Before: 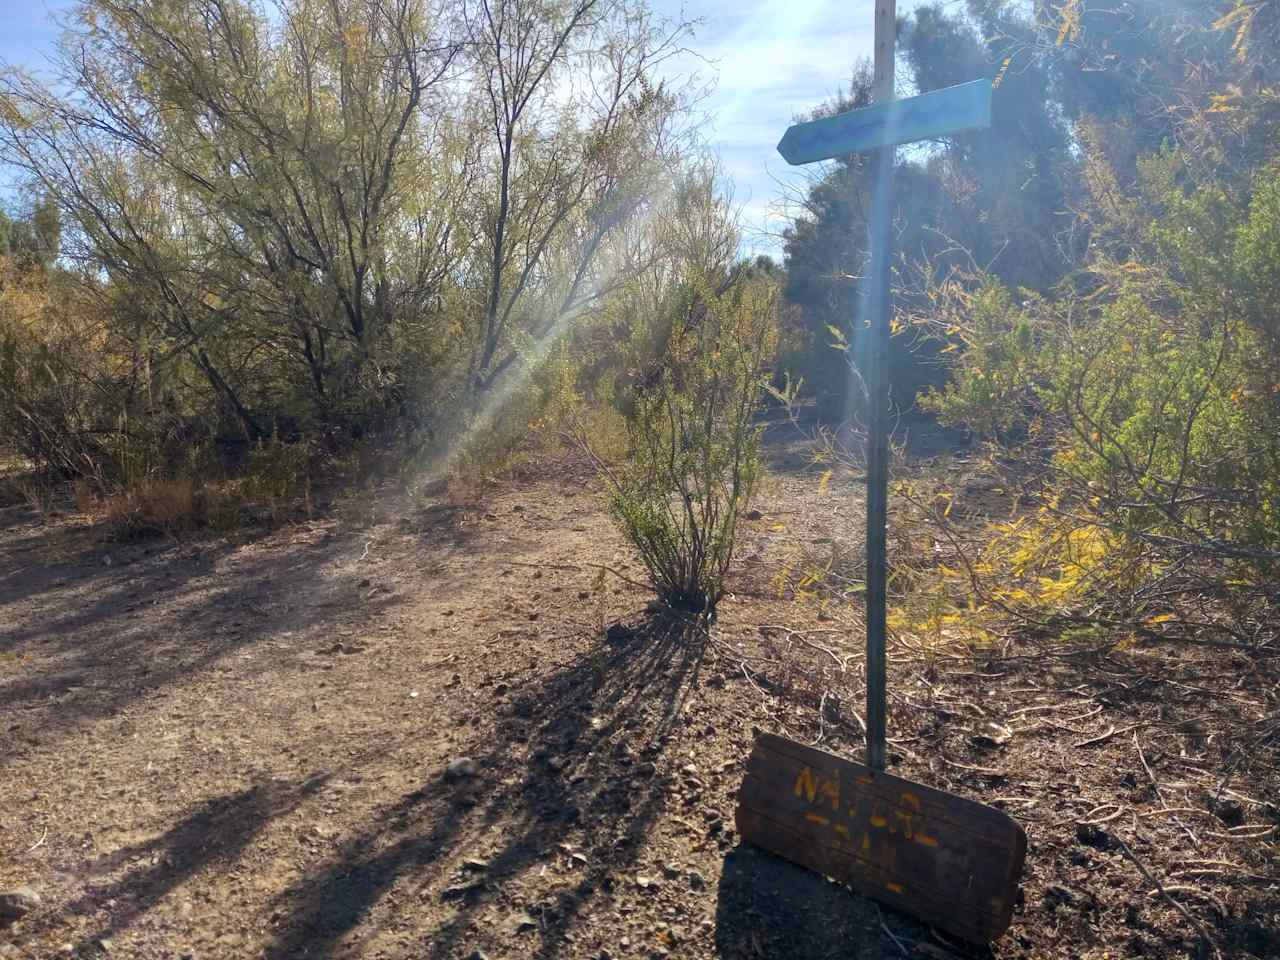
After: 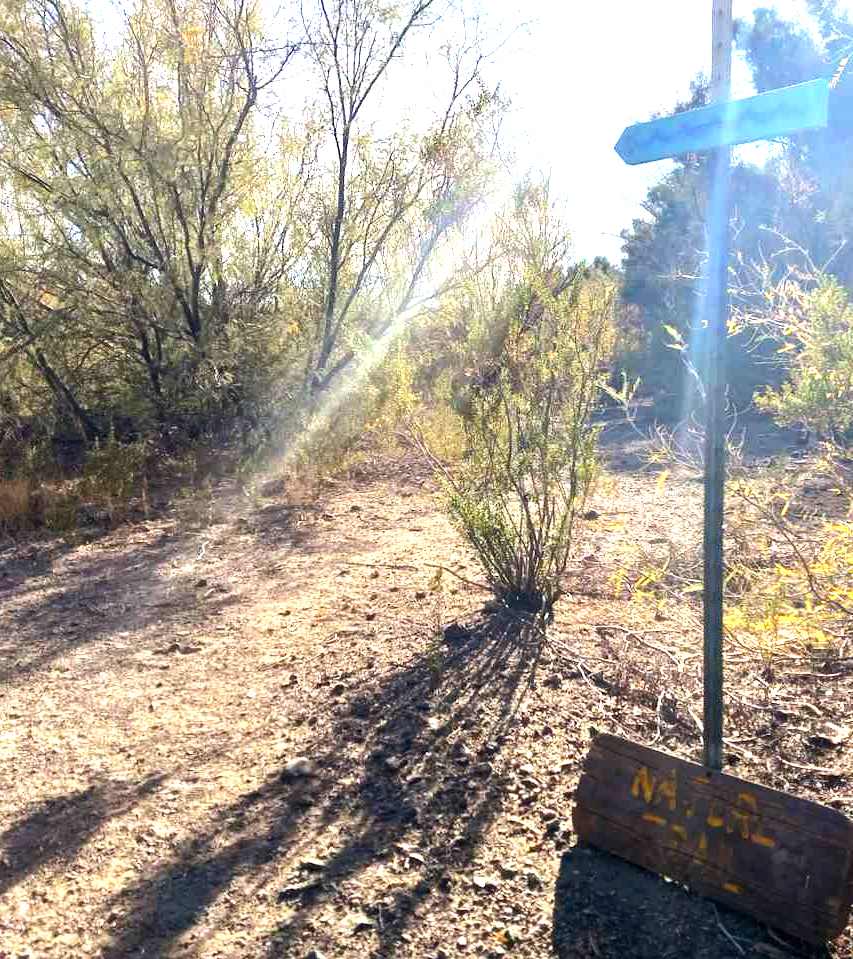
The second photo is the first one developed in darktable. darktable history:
haze removal: compatibility mode true, adaptive false
crop and rotate: left 12.753%, right 20.586%
exposure: black level correction 0, exposure 1.099 EV, compensate exposure bias true, compensate highlight preservation false
tone equalizer: -8 EV -0.389 EV, -7 EV -0.404 EV, -6 EV -0.31 EV, -5 EV -0.188 EV, -3 EV 0.234 EV, -2 EV 0.361 EV, -1 EV 0.387 EV, +0 EV 0.446 EV, edges refinement/feathering 500, mask exposure compensation -1.57 EV, preserve details no
